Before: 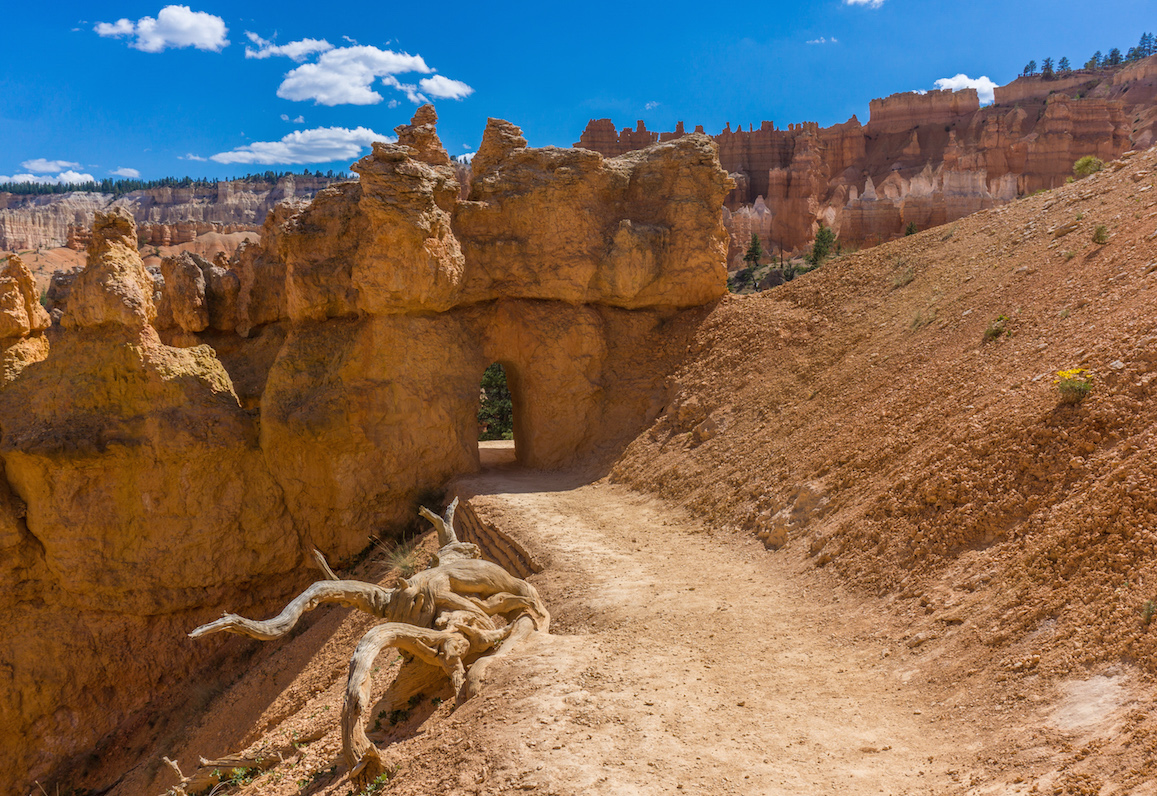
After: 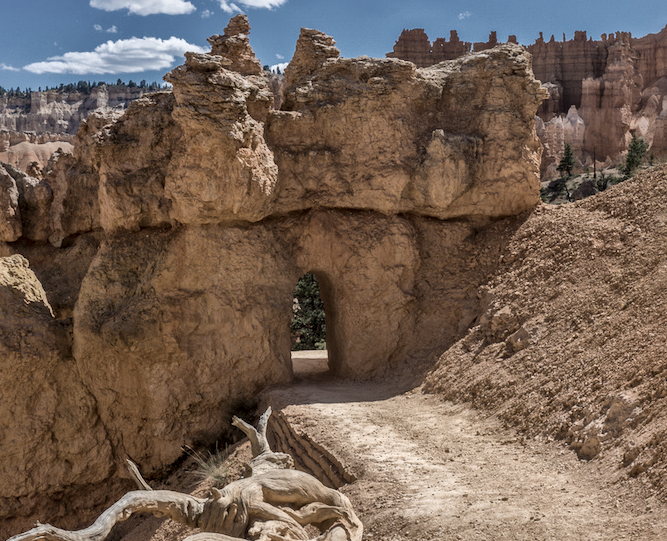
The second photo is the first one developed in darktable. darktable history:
shadows and highlights: shadows 24.37, highlights -77.28, soften with gaussian
crop: left 16.217%, top 11.365%, right 26.11%, bottom 20.644%
local contrast: mode bilateral grid, contrast 20, coarseness 18, detail 163%, midtone range 0.2
color zones: curves: ch1 [(0, 0.292) (0.001, 0.292) (0.2, 0.264) (0.4, 0.248) (0.6, 0.248) (0.8, 0.264) (0.999, 0.292) (1, 0.292)]
